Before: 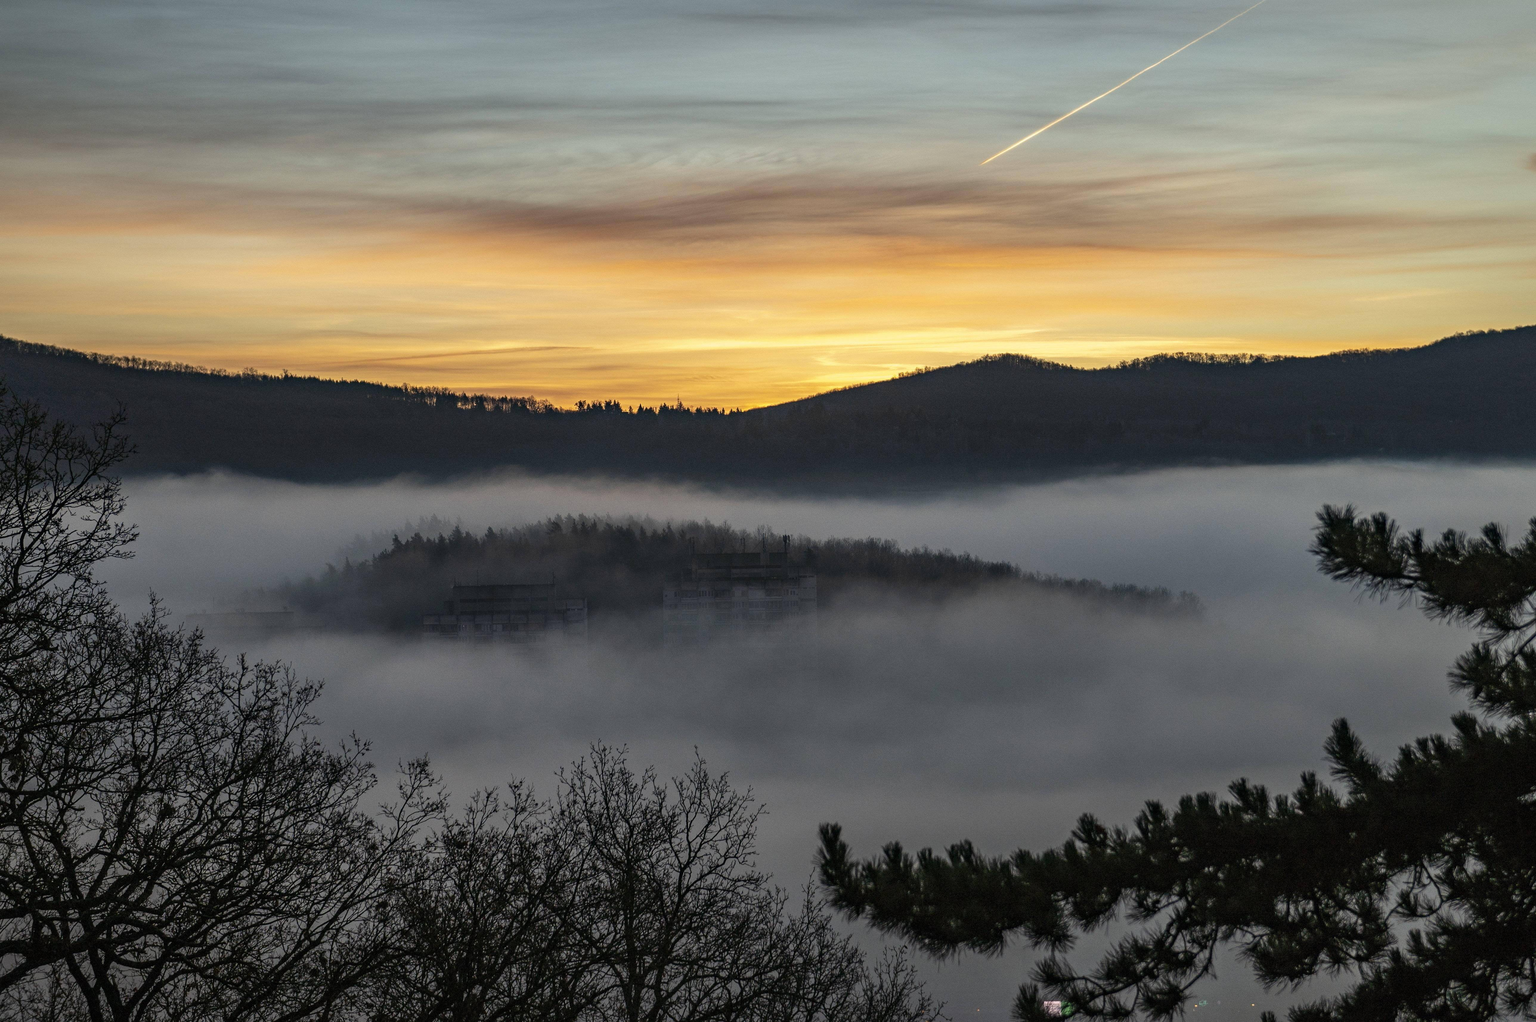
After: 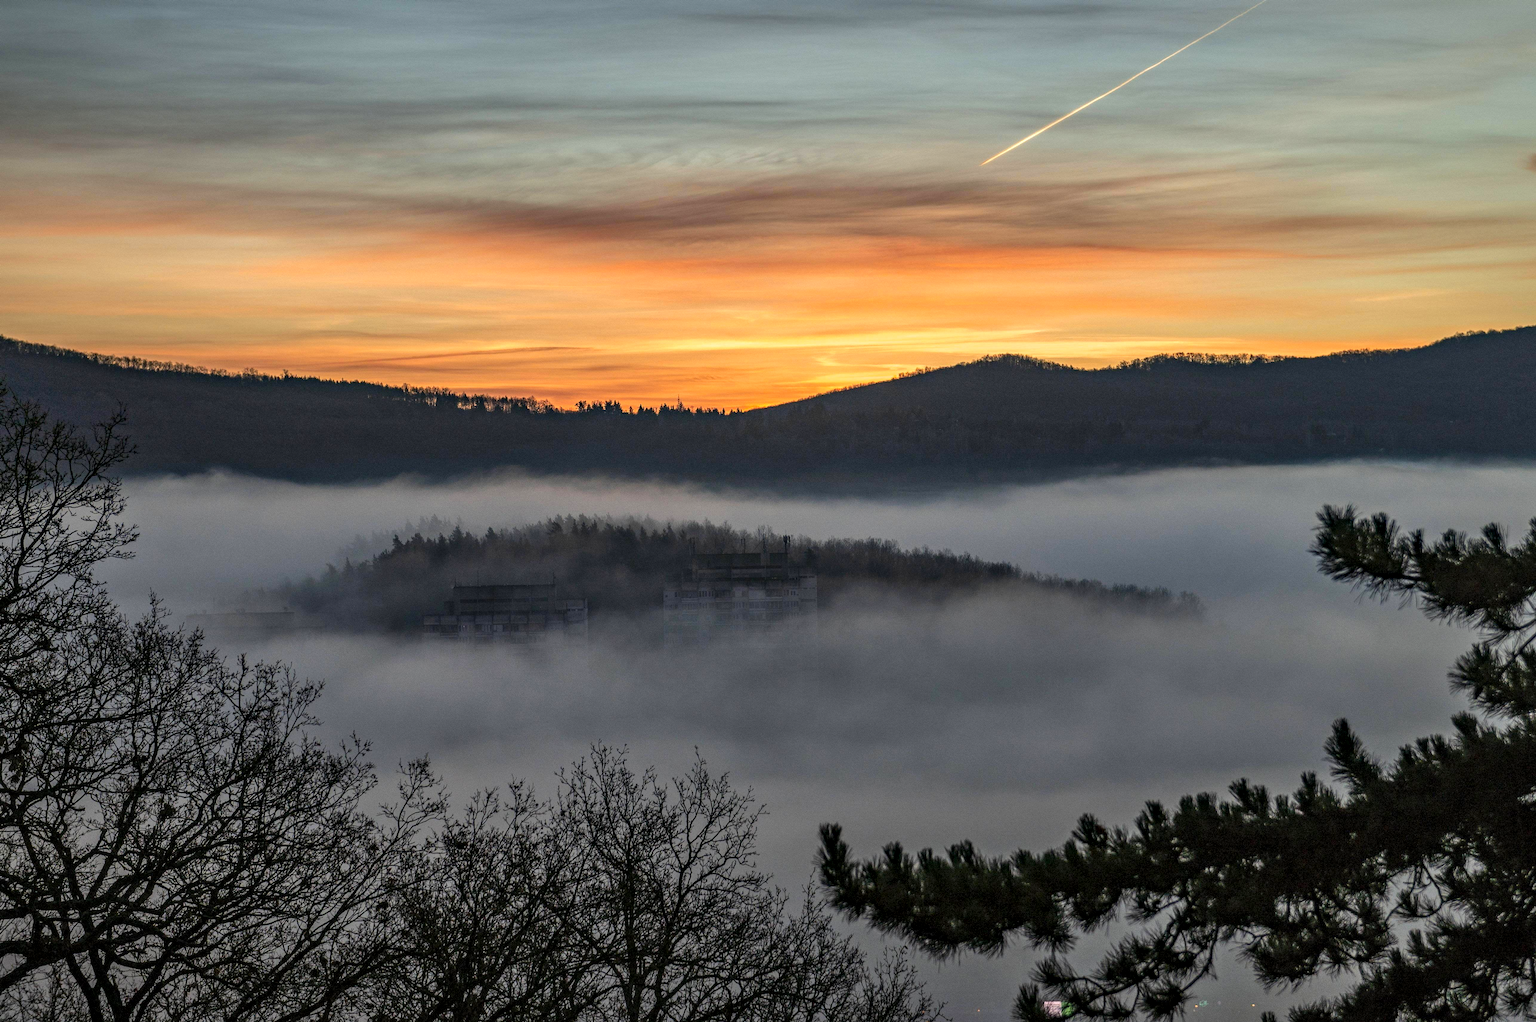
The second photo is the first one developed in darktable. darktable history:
local contrast: on, module defaults
color zones: curves: ch1 [(0.24, 0.634) (0.75, 0.5)]; ch2 [(0.253, 0.437) (0.745, 0.491)]
shadows and highlights: shadows 34.87, highlights -35, soften with gaussian
